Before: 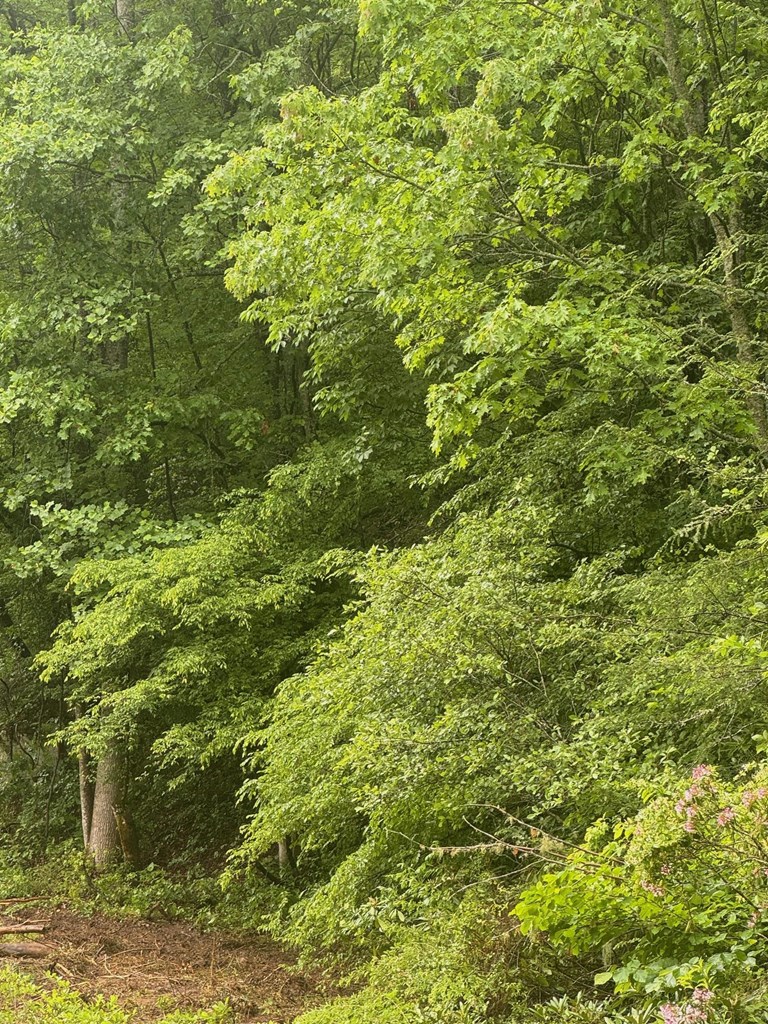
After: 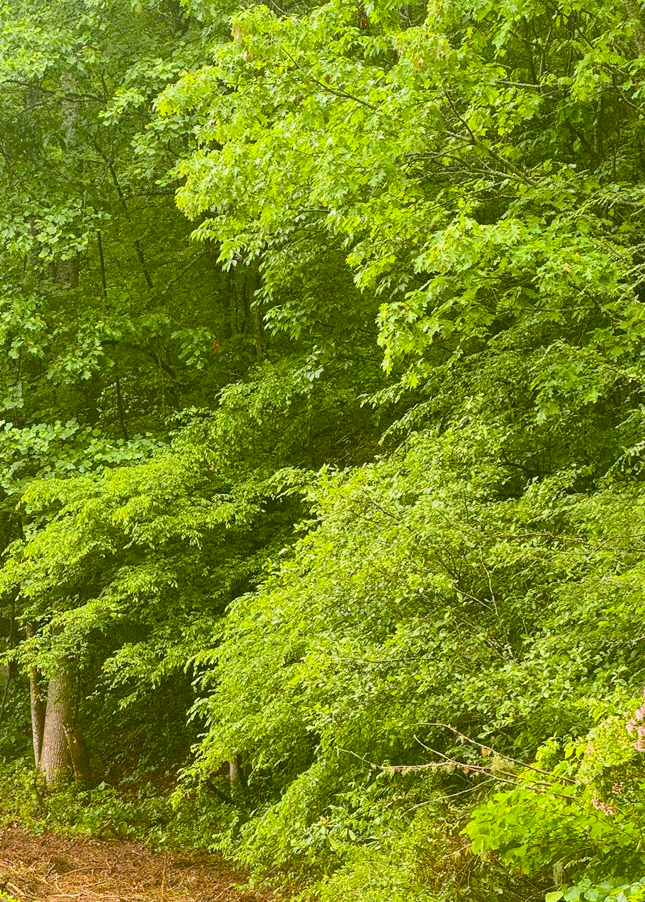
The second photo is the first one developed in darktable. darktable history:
crop: left 6.451%, top 7.975%, right 9.539%, bottom 3.886%
tone equalizer: on, module defaults
shadows and highlights: on, module defaults
contrast brightness saturation: contrast 0.198, brightness 0.157, saturation 0.221
color correction: highlights a* -0.803, highlights b* -8.52
color balance rgb: shadows lift › luminance -19.804%, perceptual saturation grading › global saturation 20%, perceptual saturation grading › highlights -25.67%, perceptual saturation grading › shadows 50.551%, global vibrance 20%
